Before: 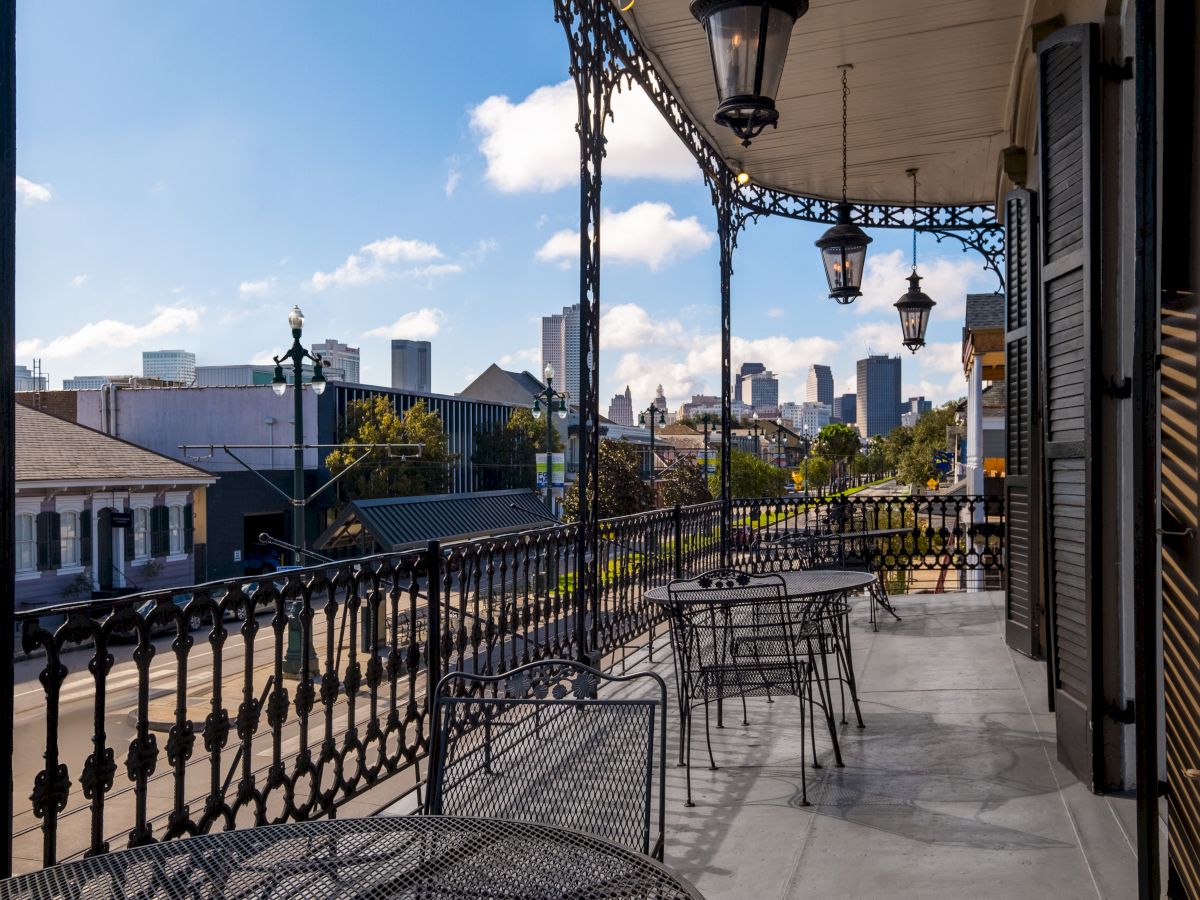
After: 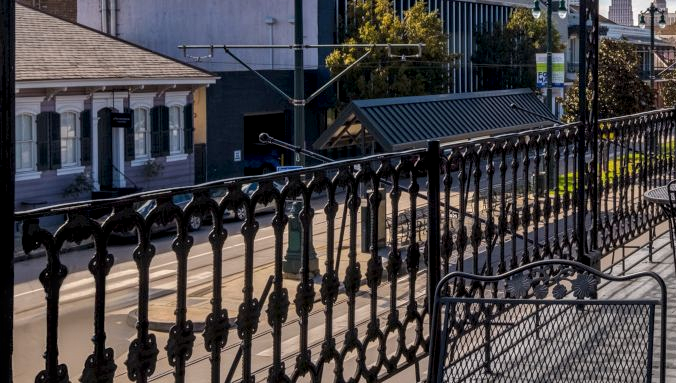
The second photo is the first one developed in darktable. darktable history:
crop: top 44.483%, right 43.593%, bottom 12.892%
local contrast: detail 130%
